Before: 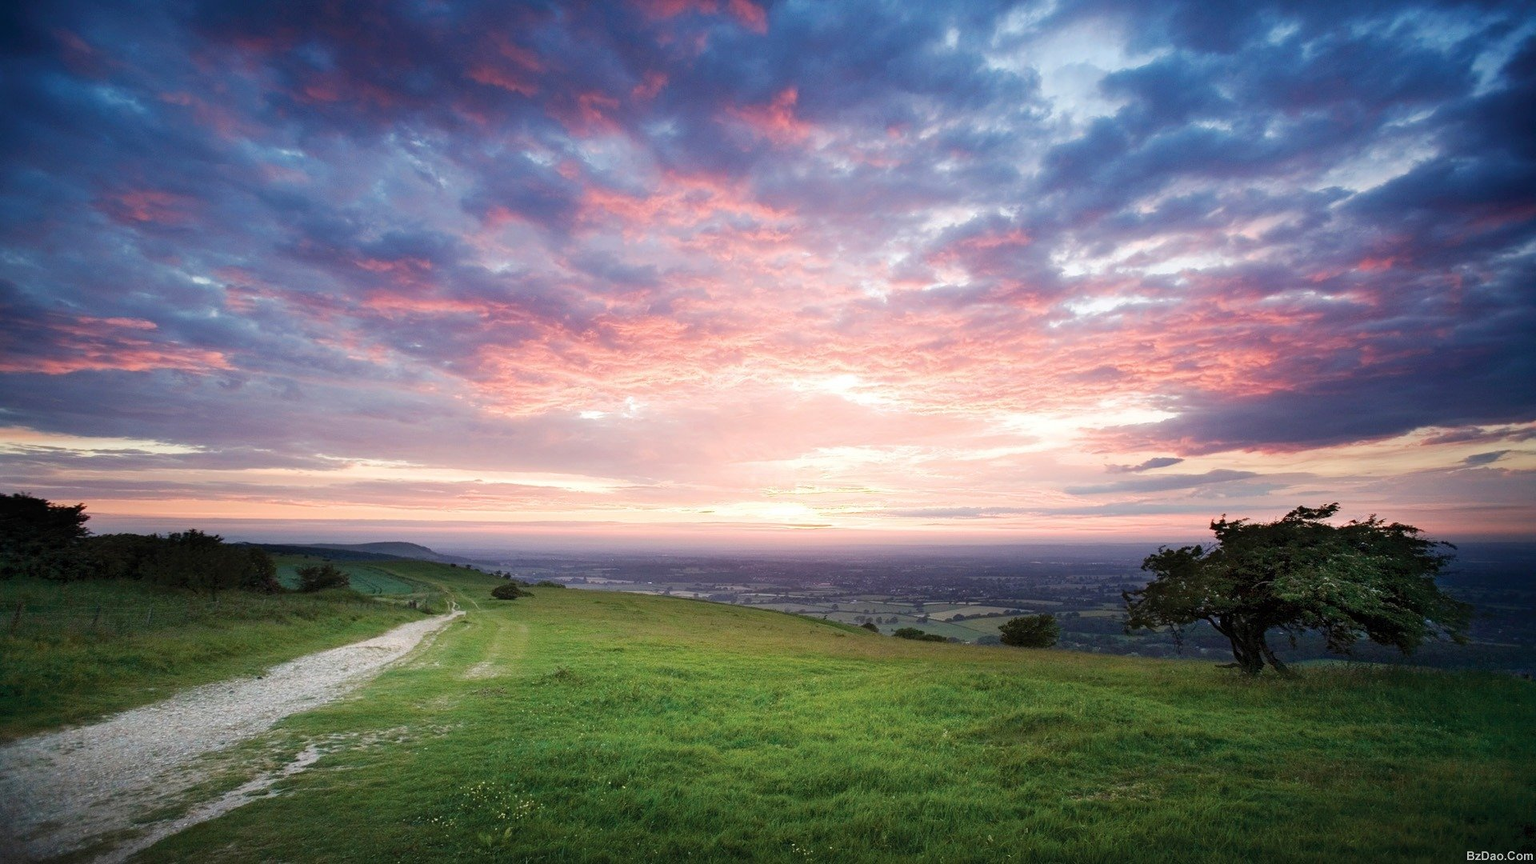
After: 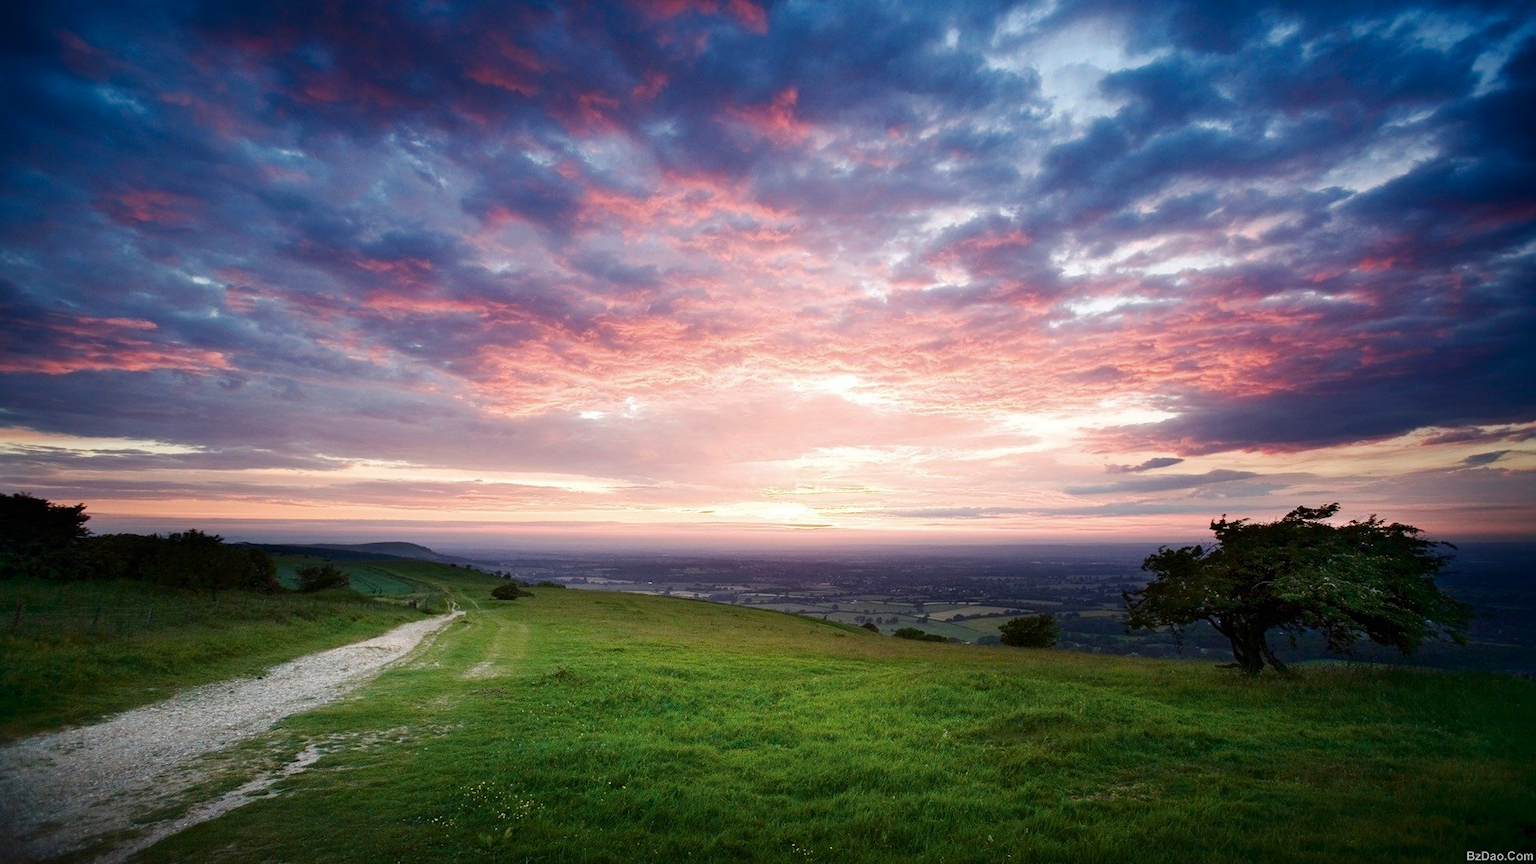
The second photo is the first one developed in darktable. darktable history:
contrast brightness saturation: contrast 0.07, brightness -0.127, saturation 0.06
